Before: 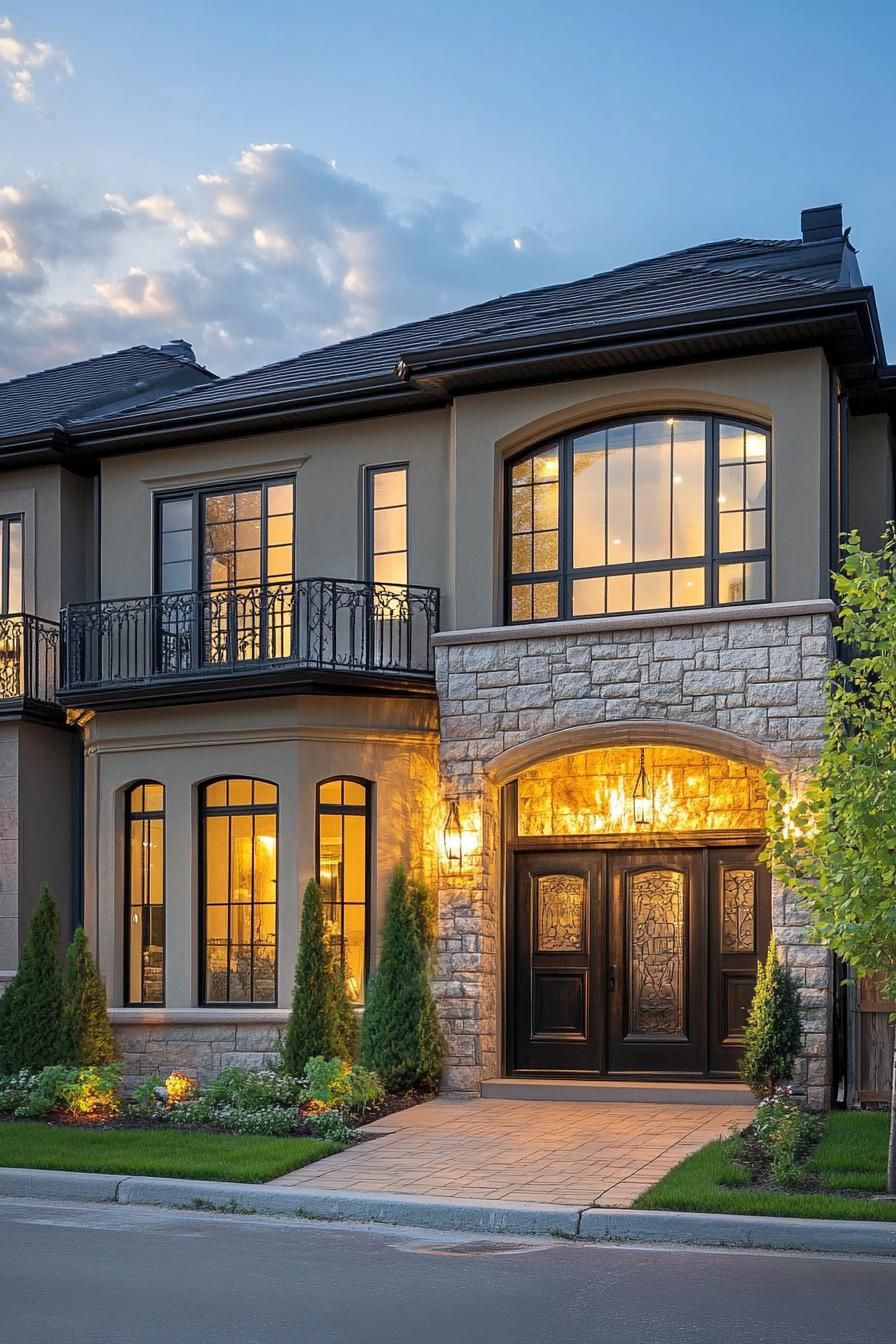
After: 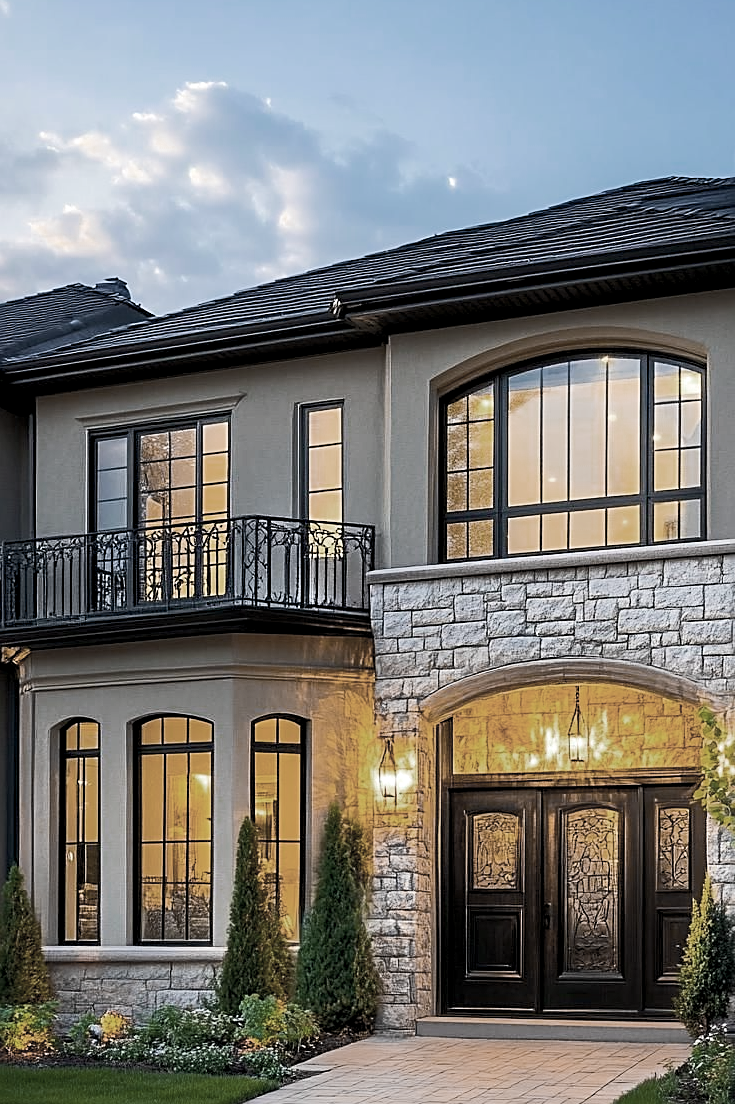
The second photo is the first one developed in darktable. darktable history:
color zones: curves: ch0 [(0, 0.487) (0.241, 0.395) (0.434, 0.373) (0.658, 0.412) (0.838, 0.487)]; ch1 [(0, 0) (0.053, 0.053) (0.211, 0.202) (0.579, 0.259) (0.781, 0.241)]
color balance rgb: shadows lift › chroma 0.768%, shadows lift › hue 115.2°, global offset › luminance -0.487%, perceptual saturation grading › global saturation 31.118%
crop and rotate: left 7.352%, top 4.65%, right 10.568%, bottom 13.161%
sharpen: on, module defaults
tone equalizer: -8 EV 0.028 EV, -7 EV -0.004 EV, -6 EV 0.035 EV, -5 EV 0.043 EV, -4 EV 0.301 EV, -3 EV 0.646 EV, -2 EV 0.557 EV, -1 EV 0.176 EV, +0 EV 0.048 EV, edges refinement/feathering 500, mask exposure compensation -1.57 EV, preserve details no
